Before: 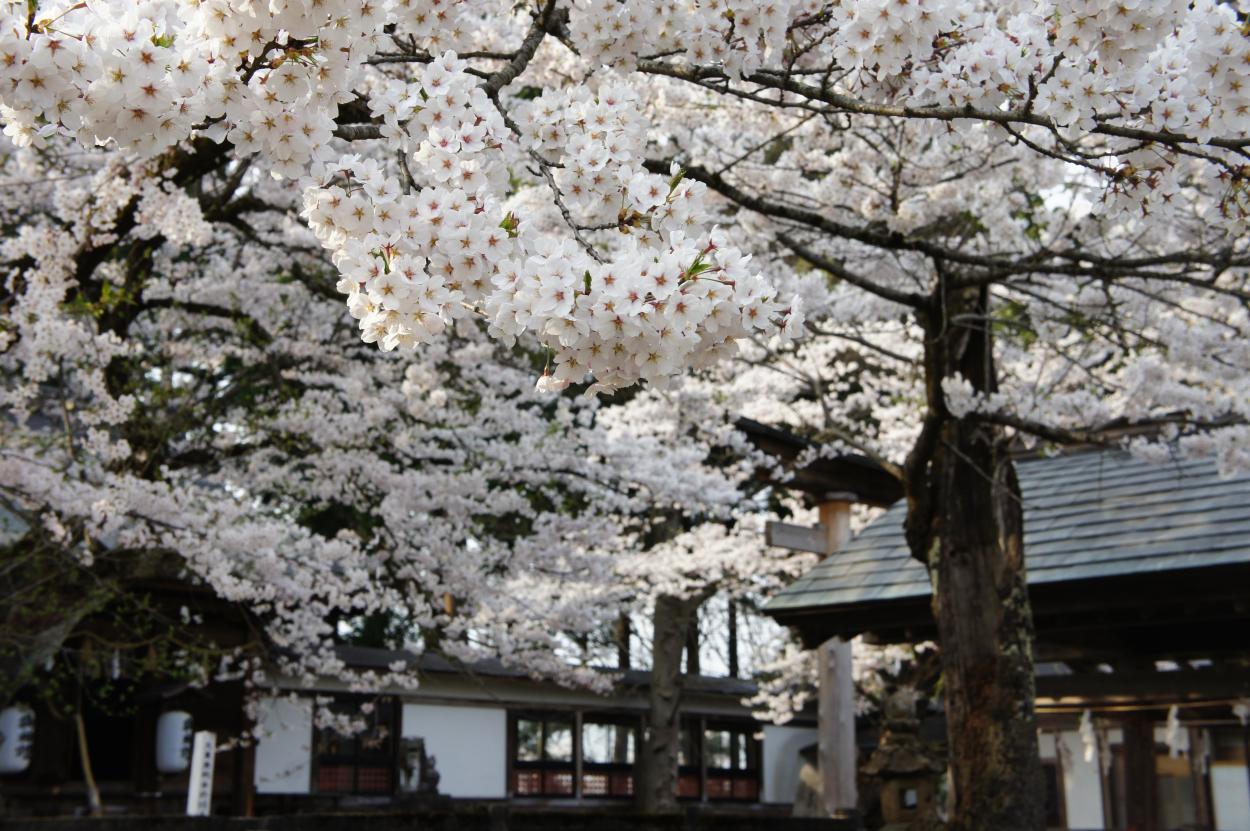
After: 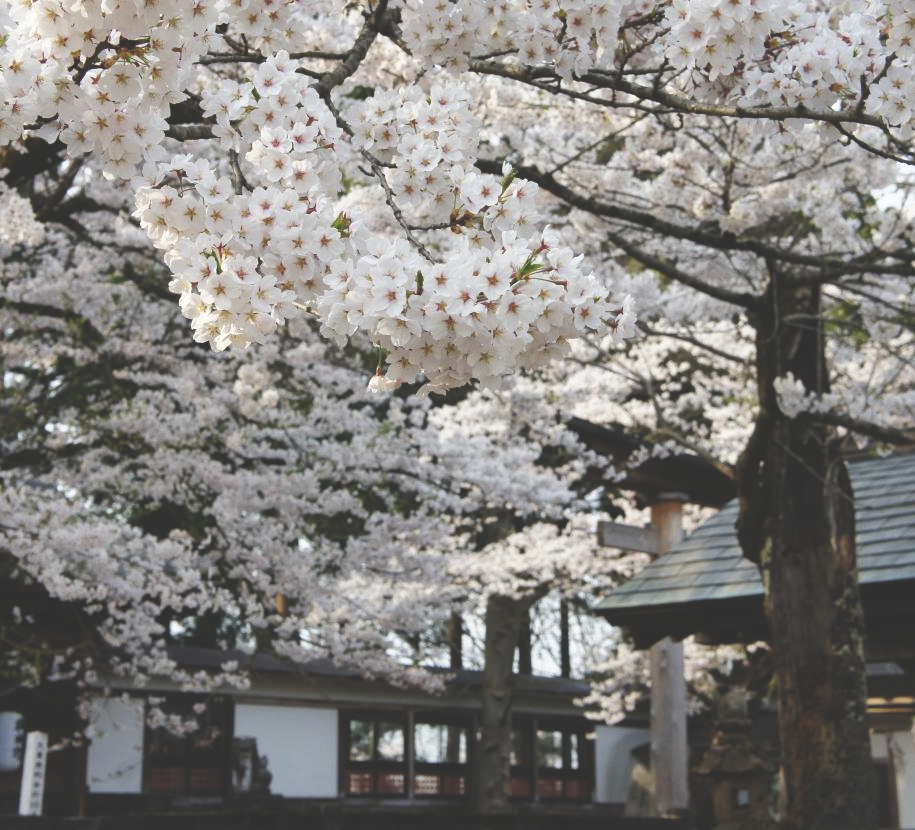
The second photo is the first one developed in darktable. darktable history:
crop: left 13.461%, right 13.306%
exposure: black level correction -0.028, compensate exposure bias true, compensate highlight preservation false
